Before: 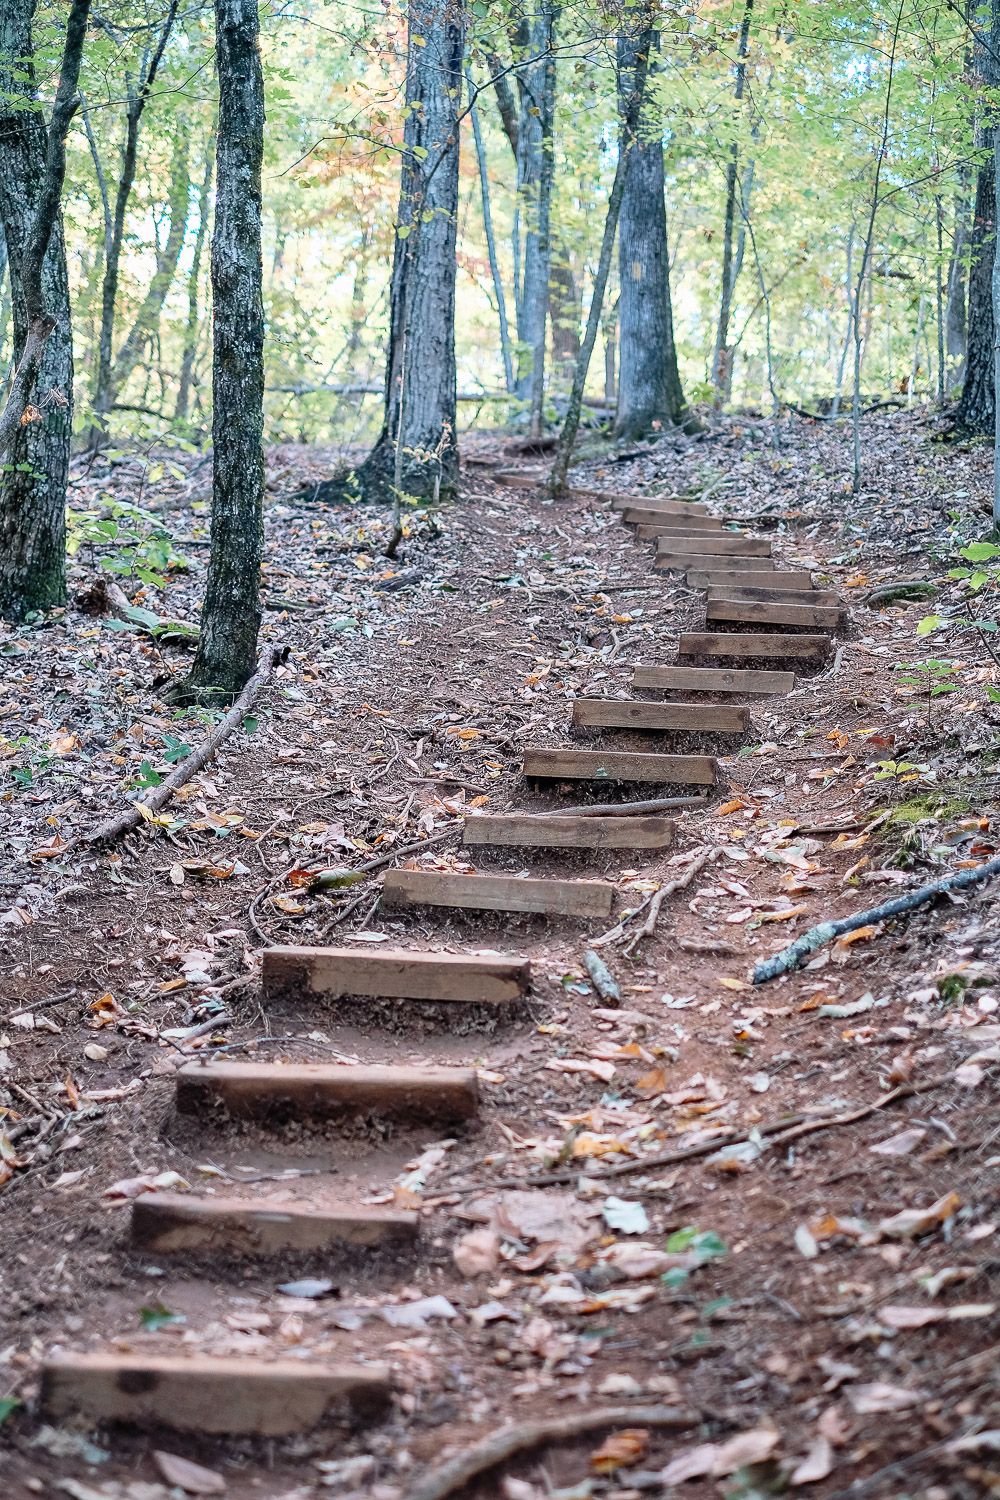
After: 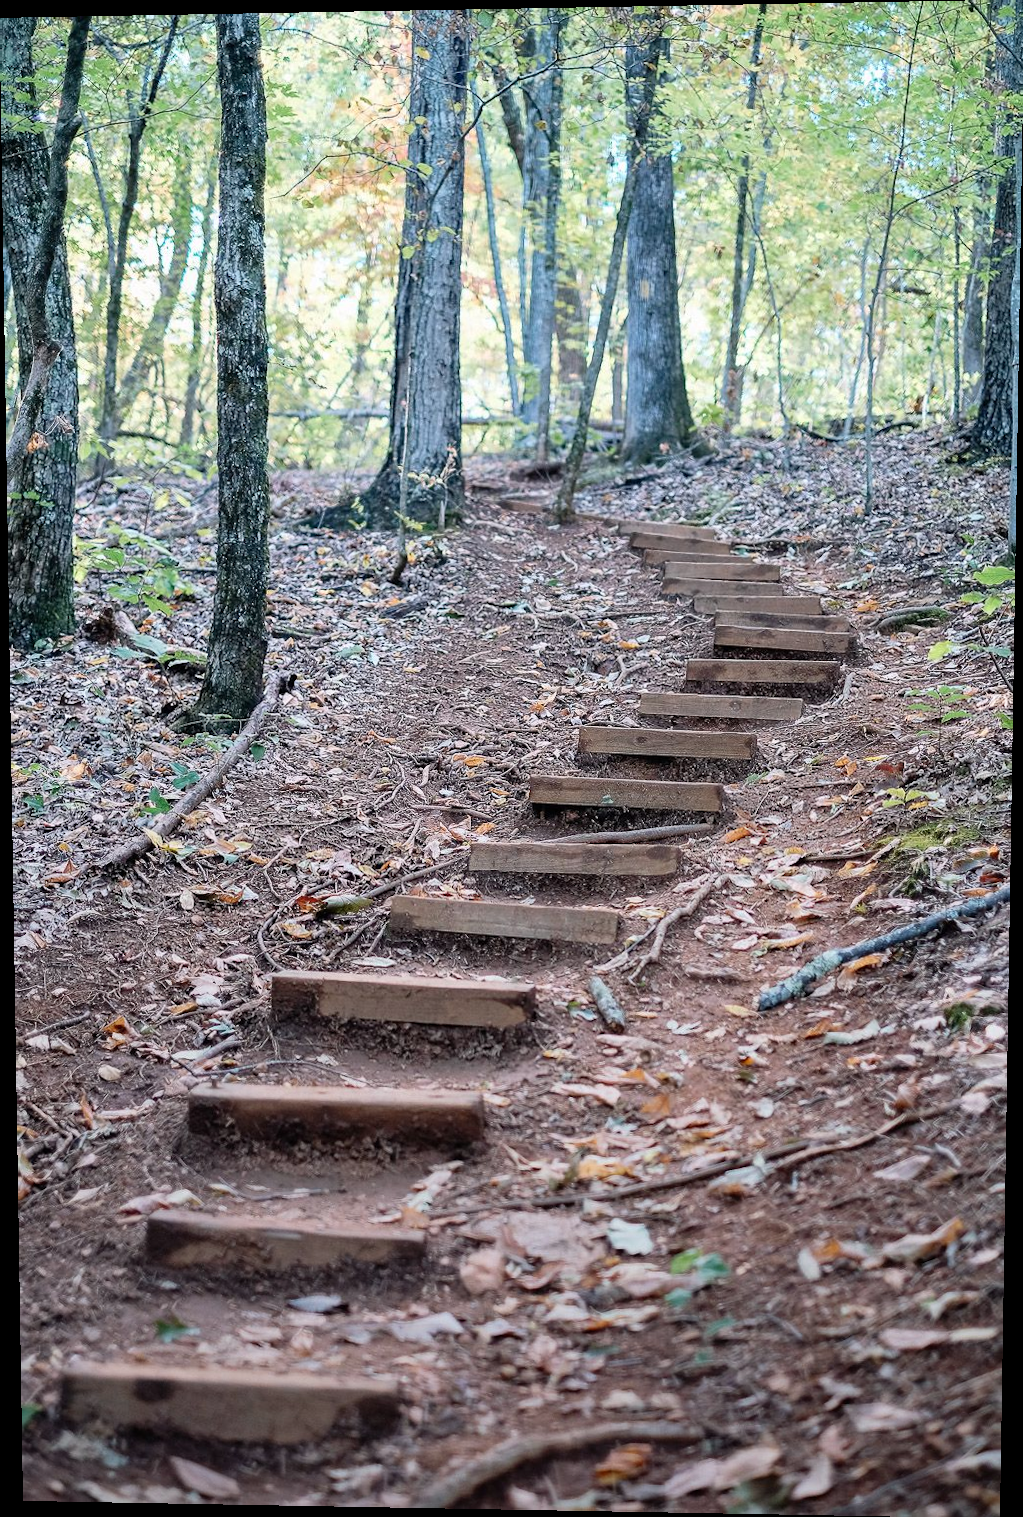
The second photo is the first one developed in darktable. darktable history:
rotate and perspective: lens shift (vertical) 0.048, lens shift (horizontal) -0.024, automatic cropping off
graduated density: rotation -180°, offset 24.95
